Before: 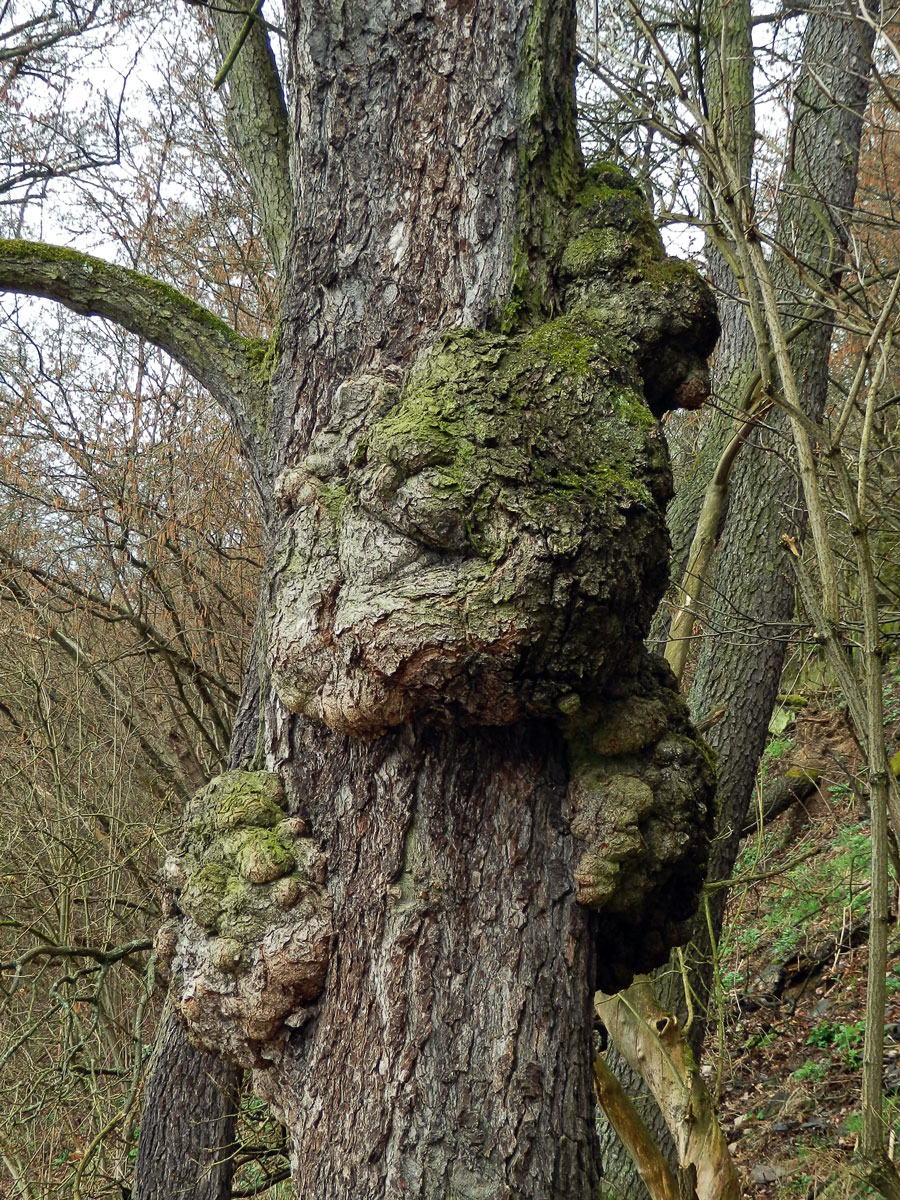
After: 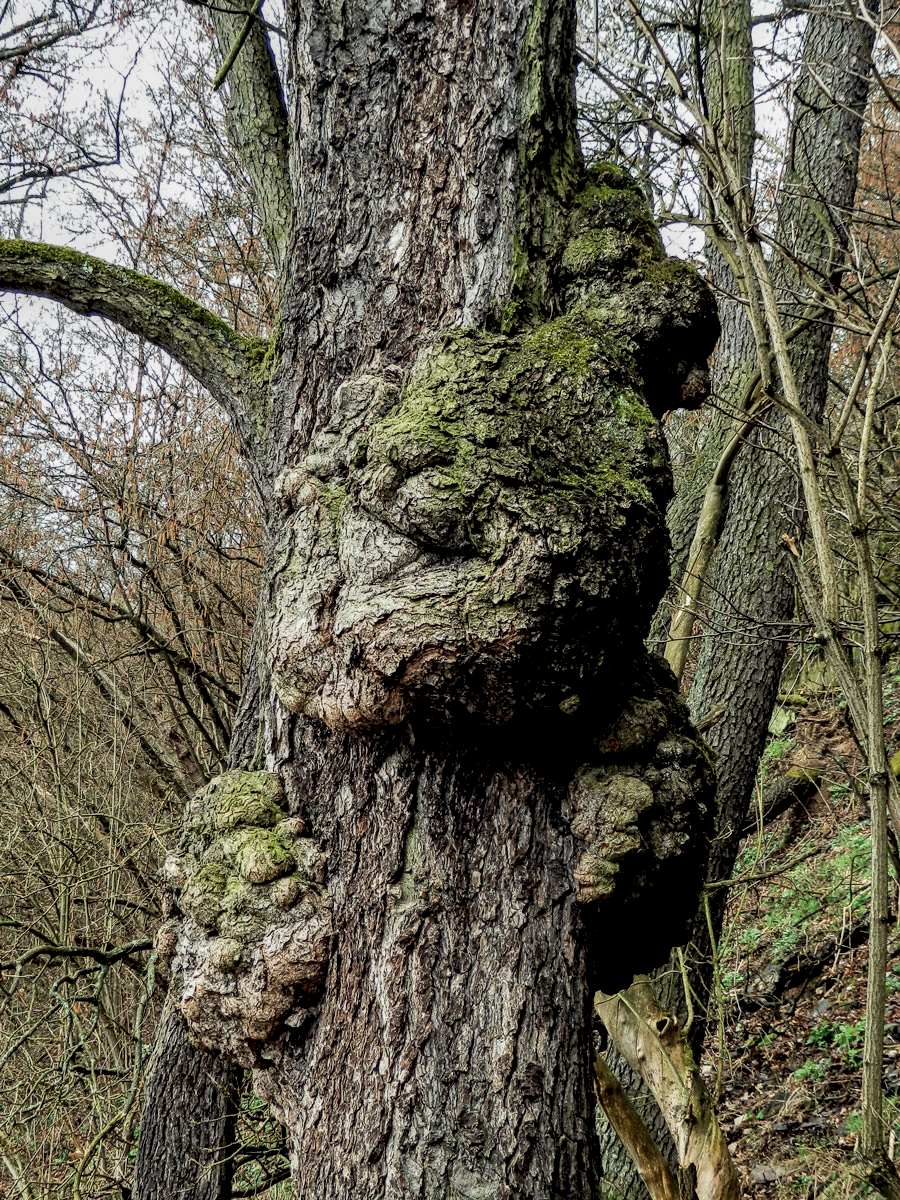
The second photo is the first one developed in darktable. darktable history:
filmic rgb: black relative exposure -7.65 EV, white relative exposure 4.56 EV, threshold 5.94 EV, hardness 3.61, add noise in highlights 0.001, color science v3 (2019), use custom middle-gray values true, contrast in highlights soft, enable highlight reconstruction true
local contrast: highlights 60%, shadows 64%, detail 160%
